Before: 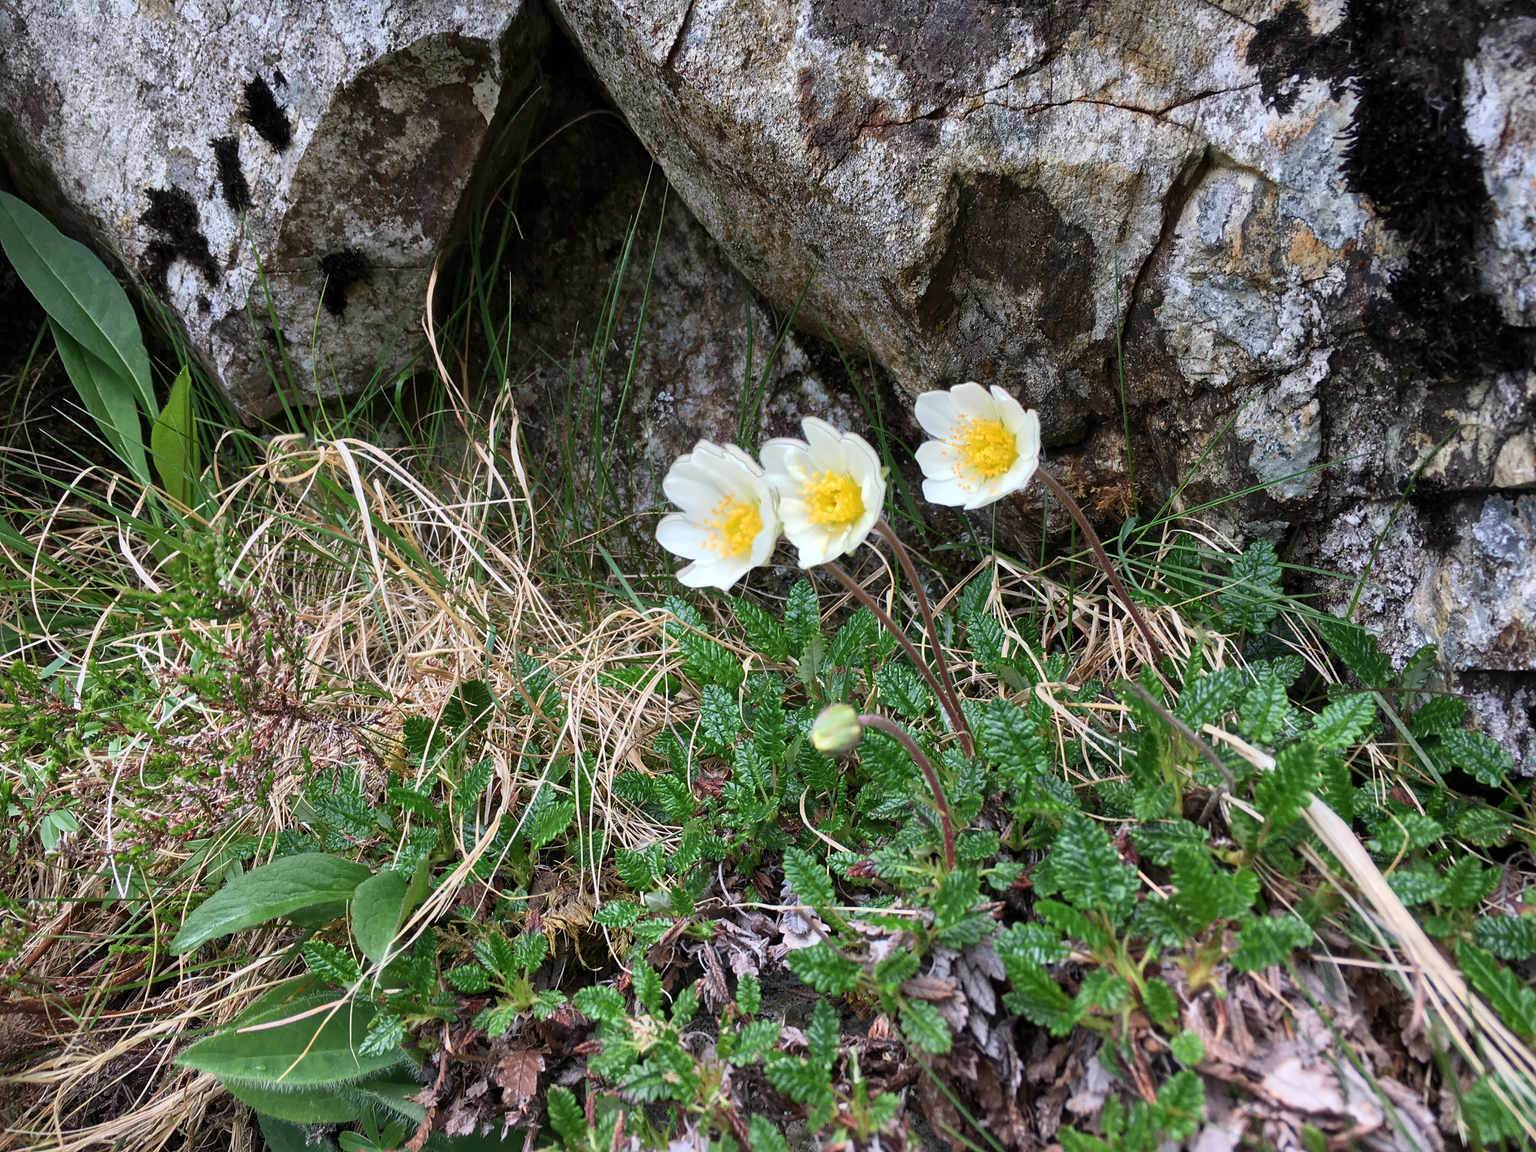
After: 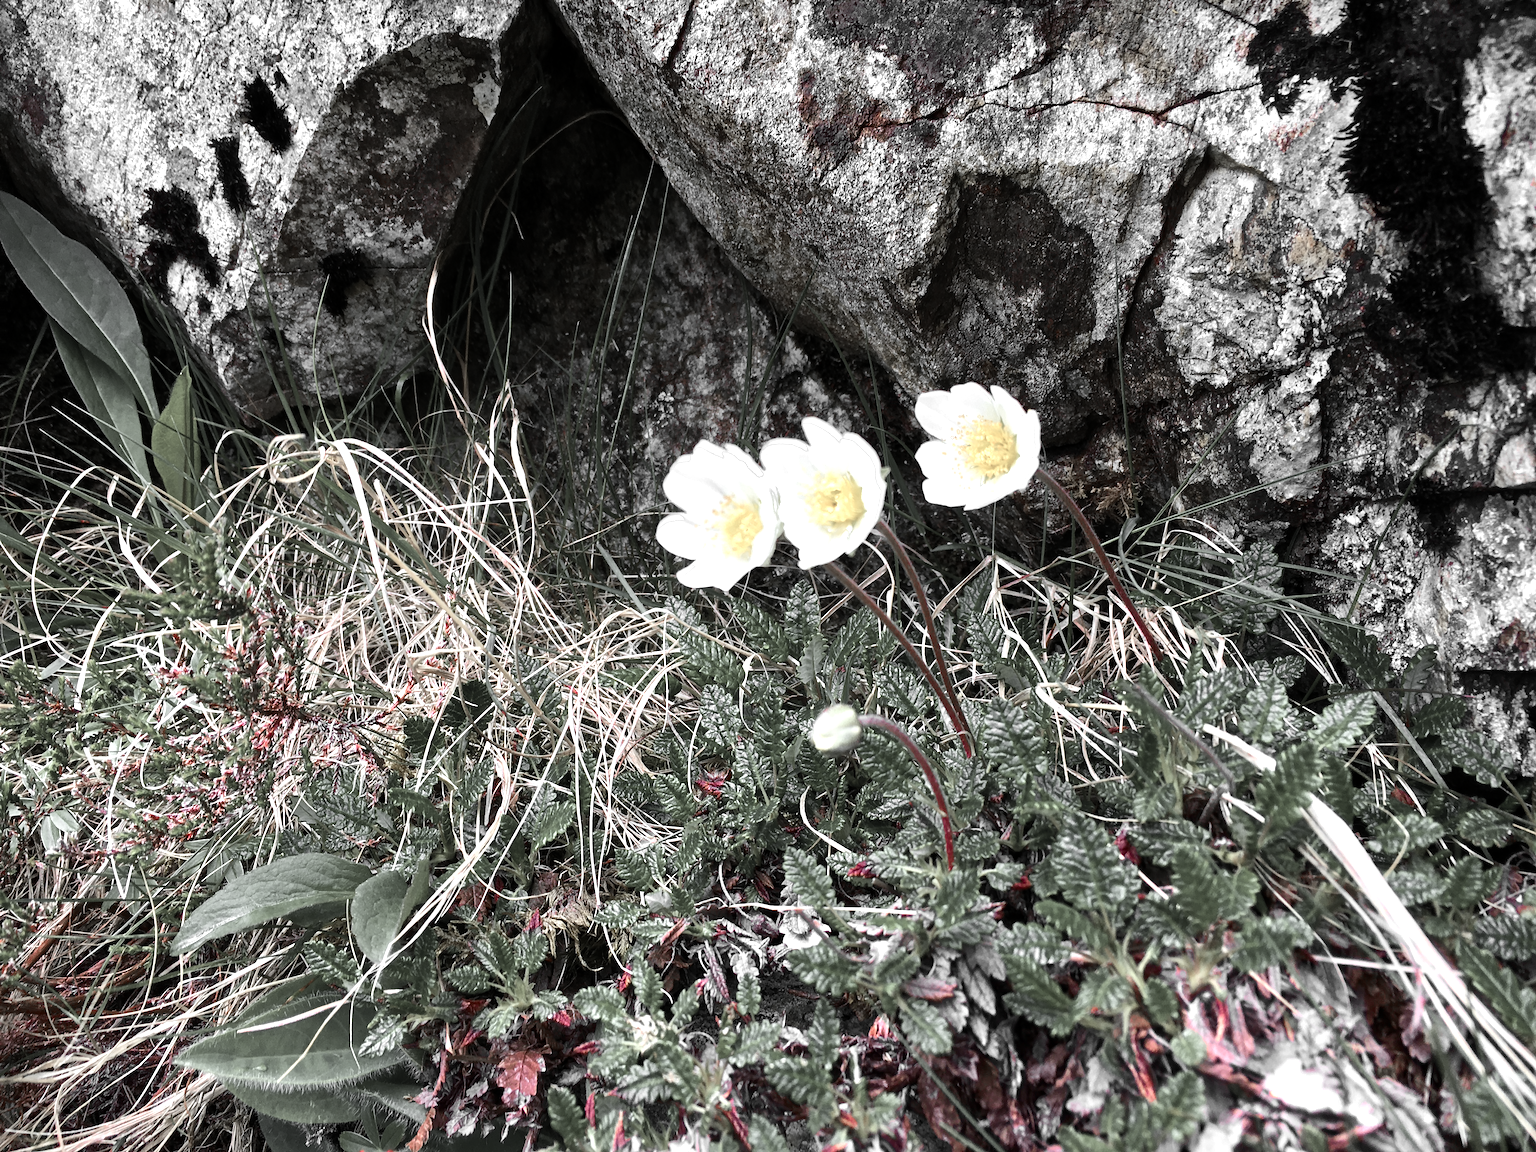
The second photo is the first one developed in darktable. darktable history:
color zones: curves: ch1 [(0, 0.831) (0.08, 0.771) (0.157, 0.268) (0.241, 0.207) (0.562, -0.005) (0.714, -0.013) (0.876, 0.01) (1, 0.831)]
tone equalizer: -8 EV -0.75 EV, -7 EV -0.7 EV, -6 EV -0.6 EV, -5 EV -0.4 EV, -3 EV 0.4 EV, -2 EV 0.6 EV, -1 EV 0.7 EV, +0 EV 0.75 EV, edges refinement/feathering 500, mask exposure compensation -1.57 EV, preserve details no
white balance: red 0.967, blue 1.049
